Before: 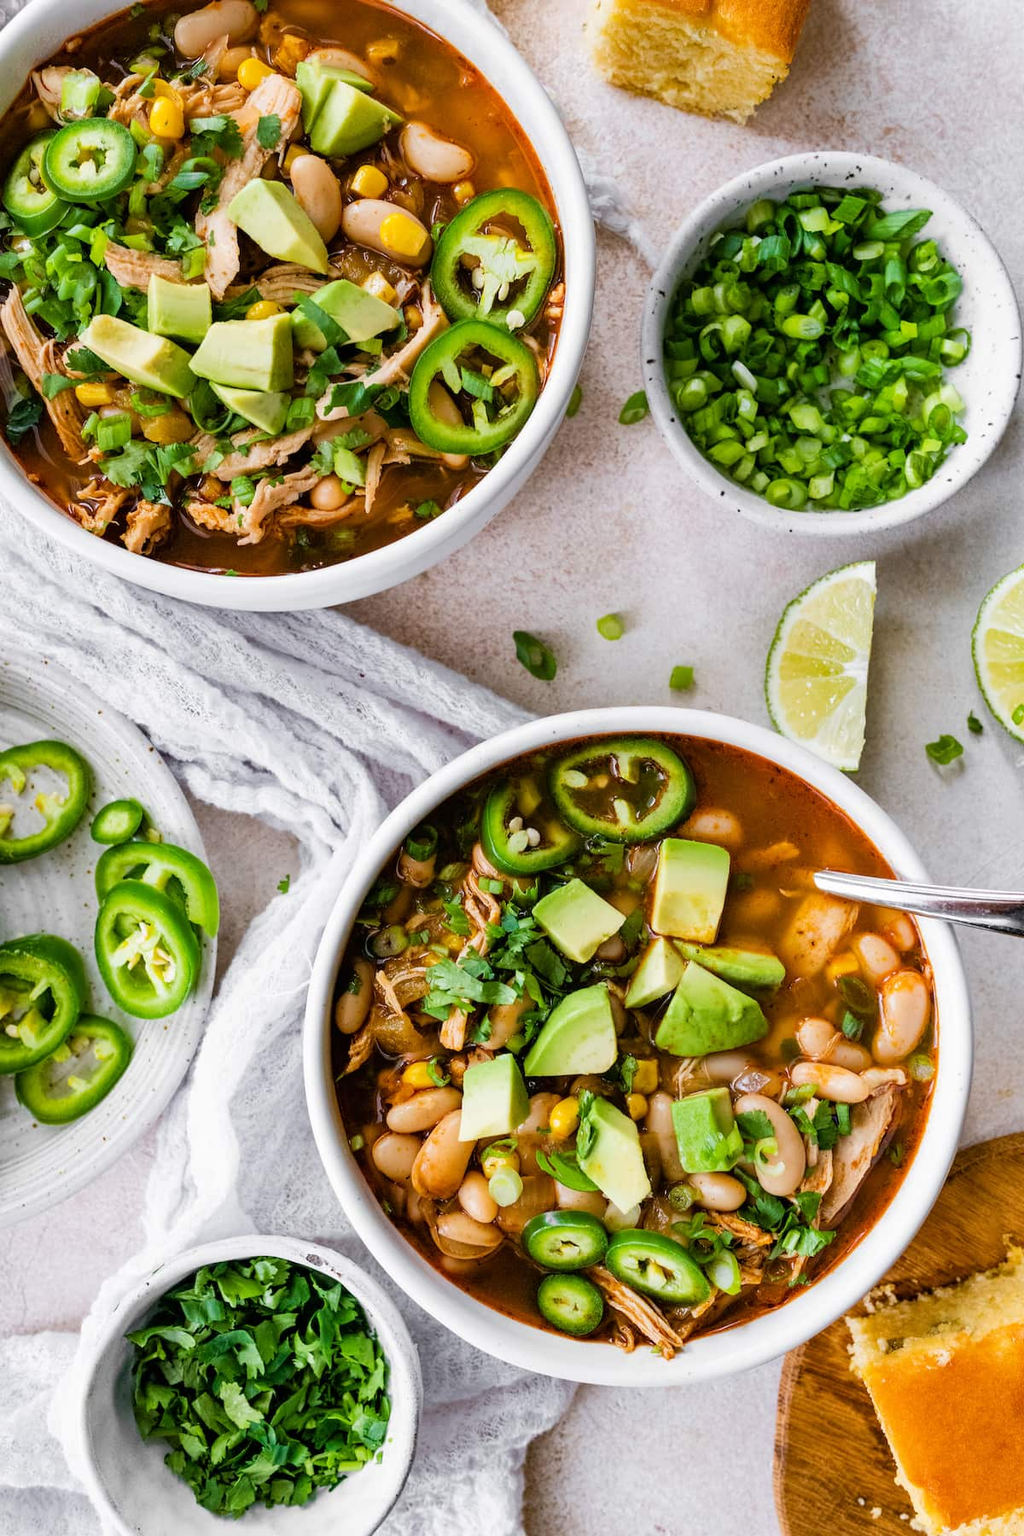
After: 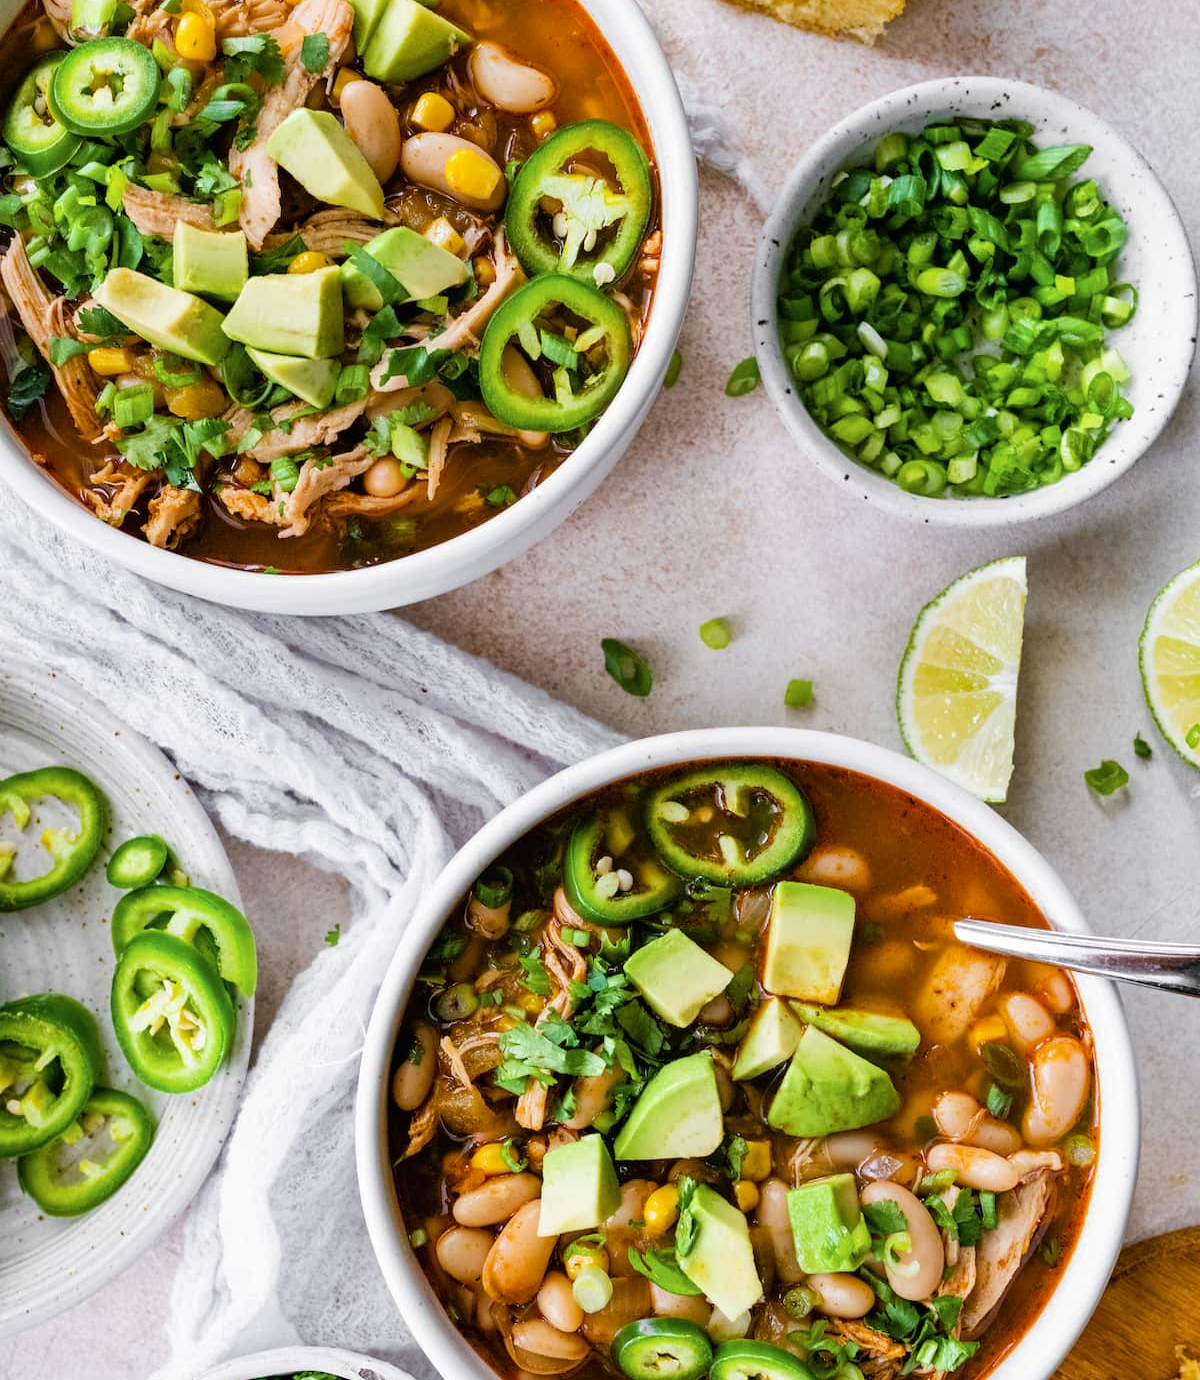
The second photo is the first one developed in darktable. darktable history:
color zones: curves: ch0 [(0.25, 0.5) (0.463, 0.627) (0.484, 0.637) (0.75, 0.5)]
crop: top 5.667%, bottom 17.637%
